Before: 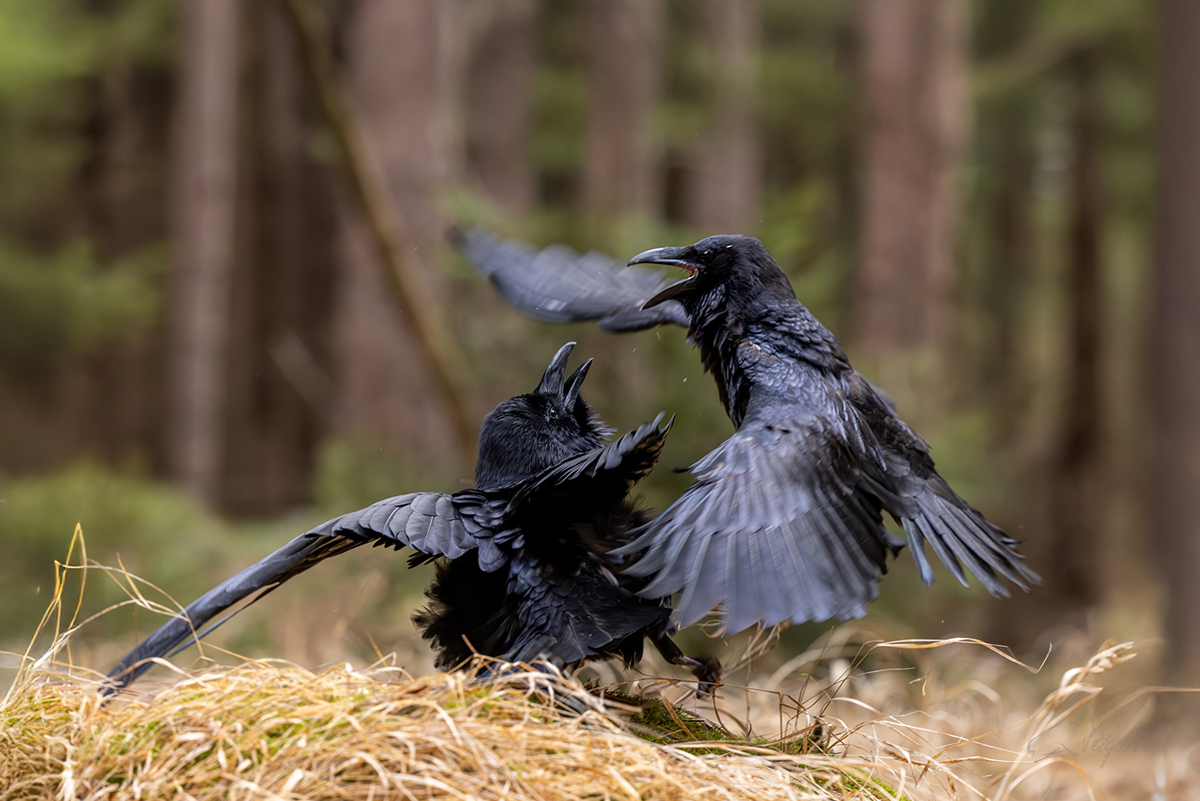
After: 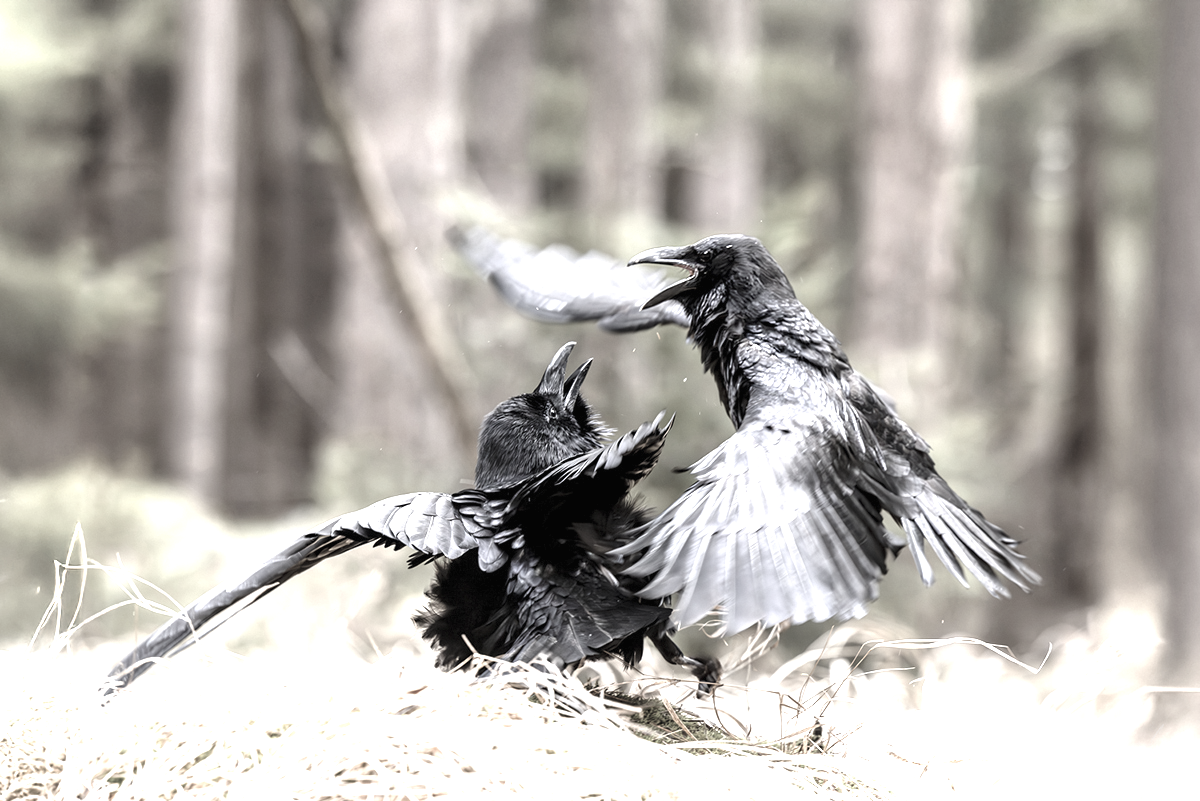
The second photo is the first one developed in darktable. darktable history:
color correction: saturation 0.2
exposure: black level correction 0, exposure 1.55 EV, compensate exposure bias true, compensate highlight preservation false
